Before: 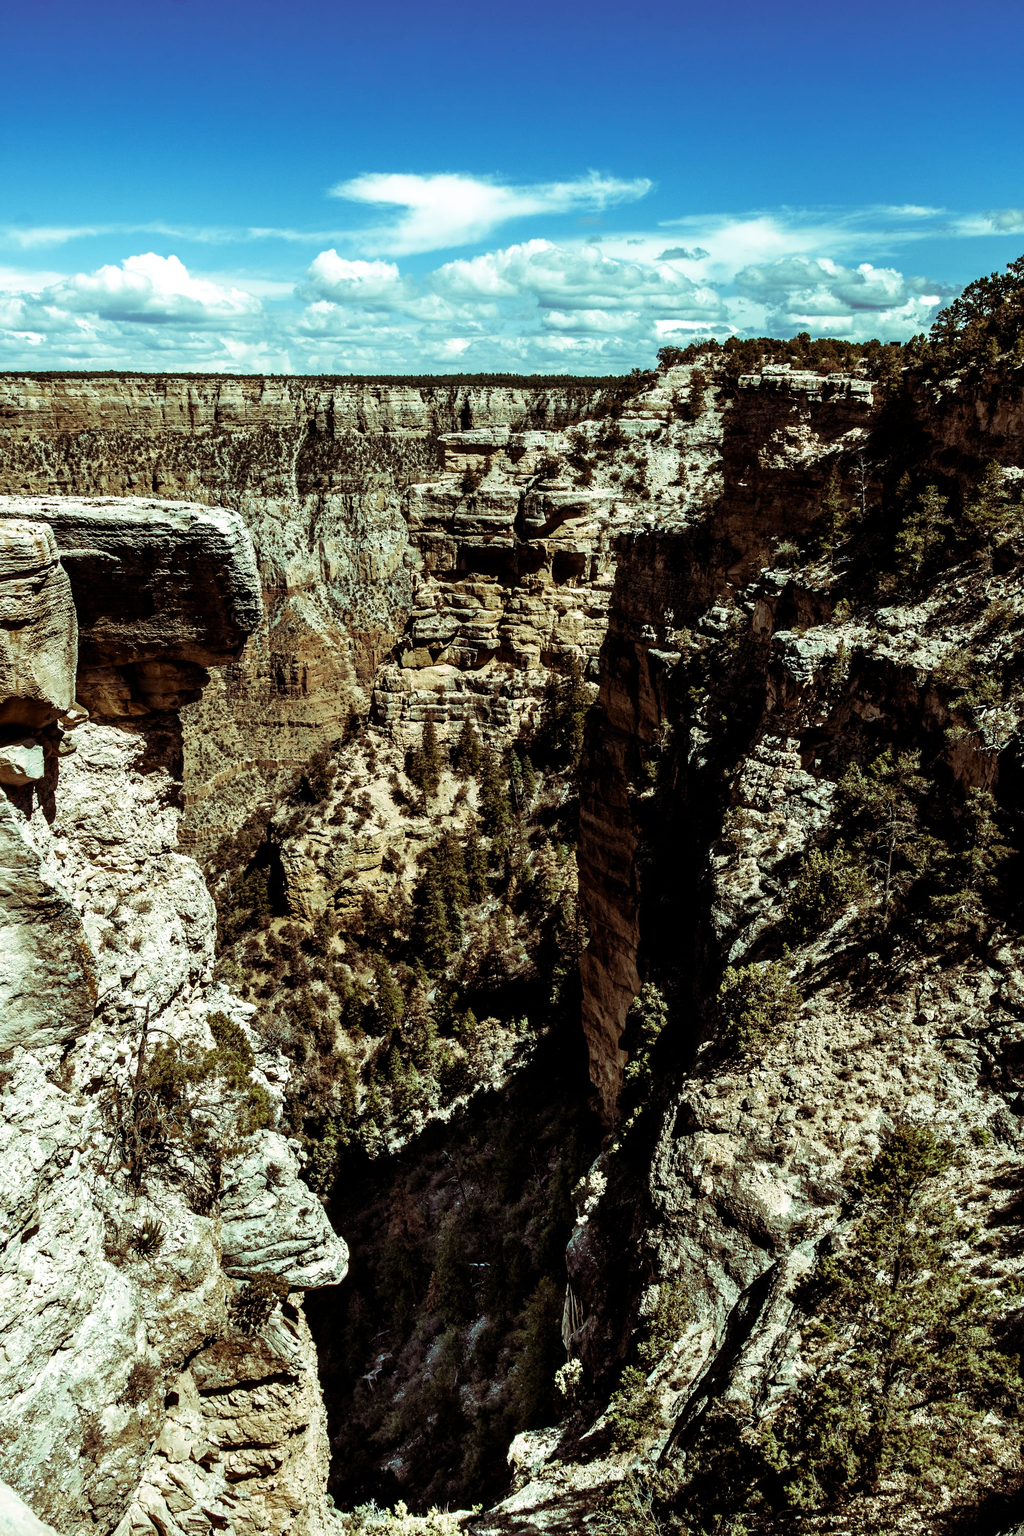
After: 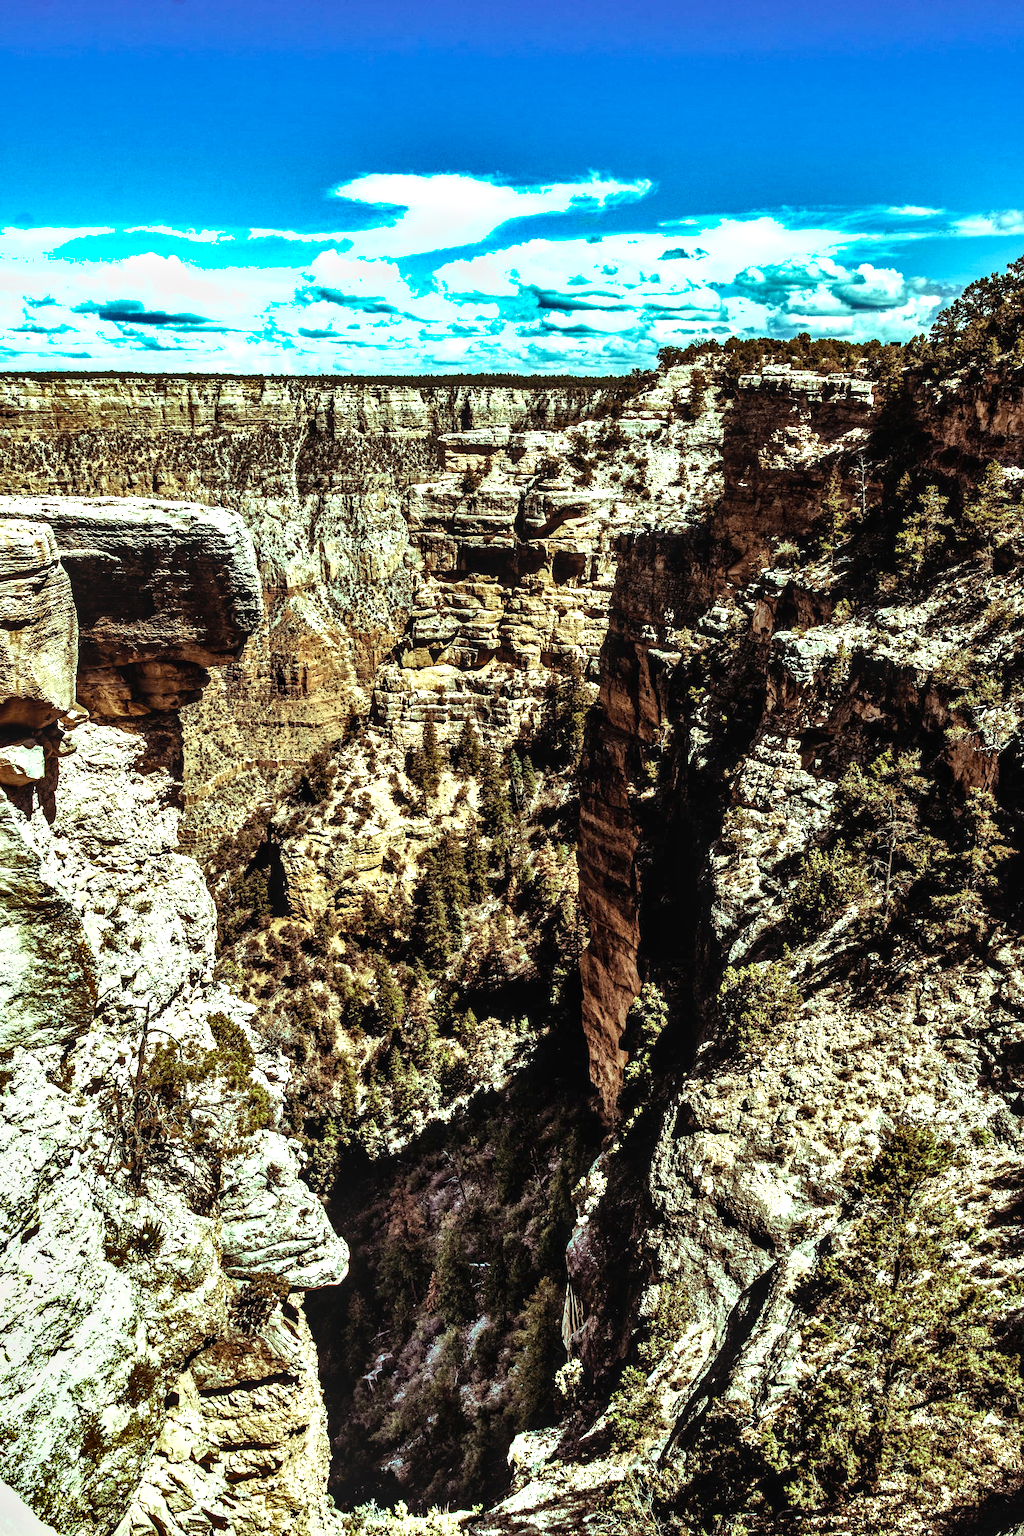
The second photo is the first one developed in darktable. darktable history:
shadows and highlights: white point adjustment -3.76, highlights -63.4, soften with gaussian
local contrast: on, module defaults
exposure: exposure 1 EV, compensate highlight preservation false
haze removal: compatibility mode true, adaptive false
